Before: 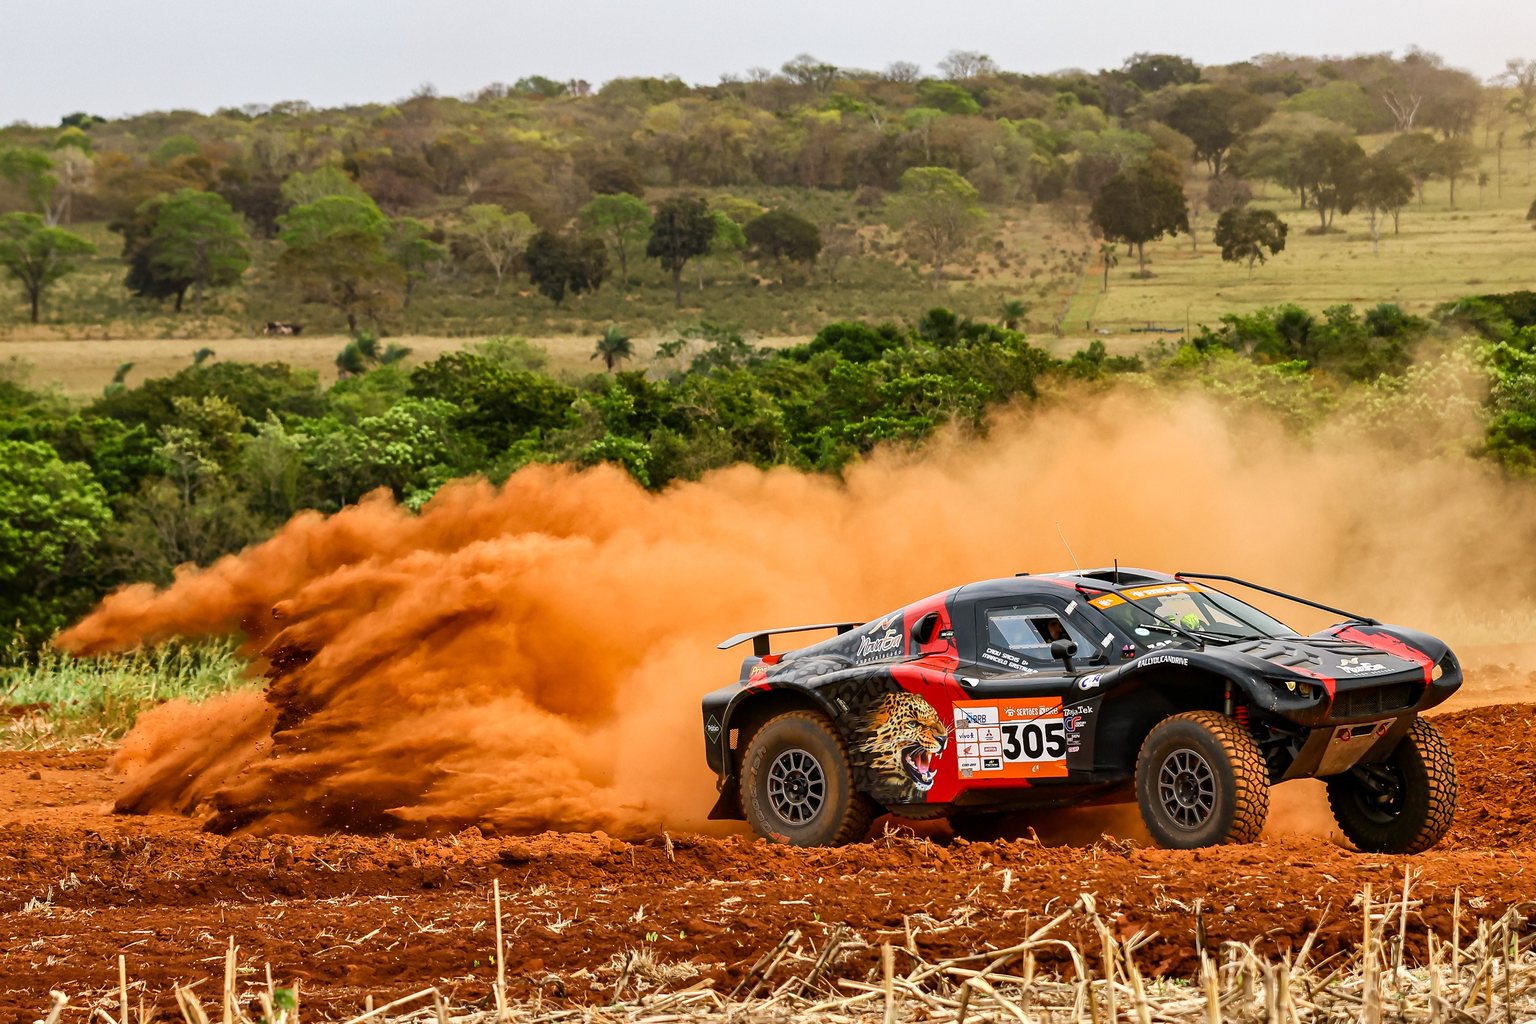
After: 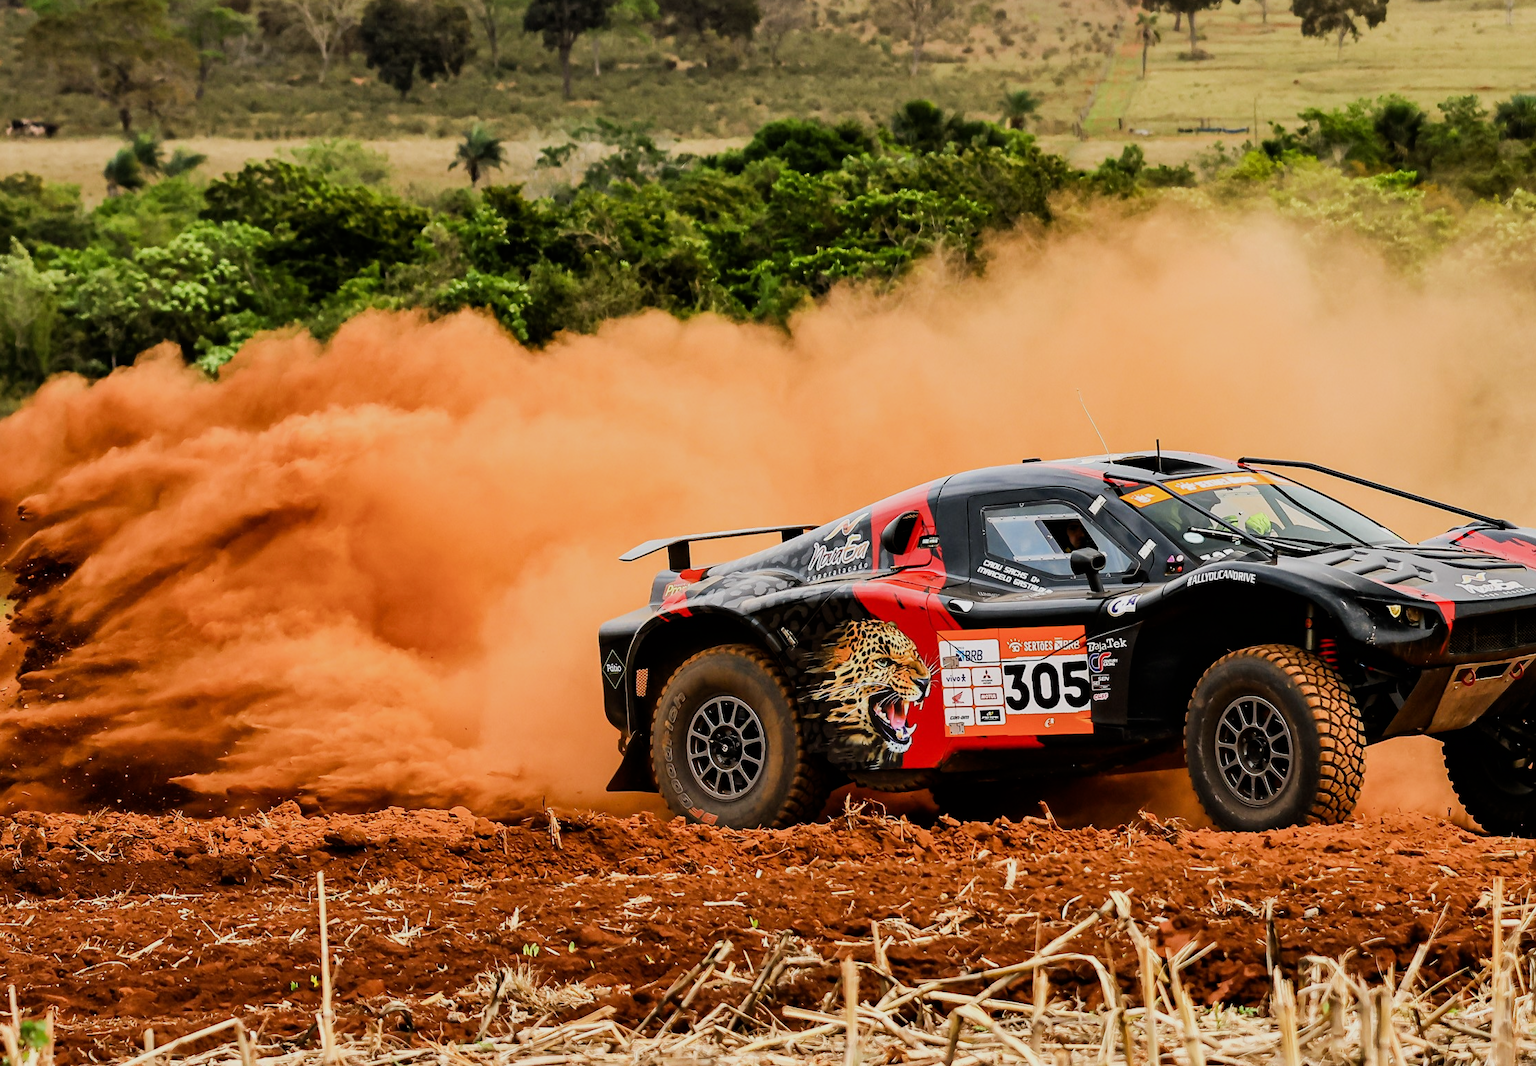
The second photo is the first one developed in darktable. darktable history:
crop: left 16.871%, top 22.857%, right 9.116%
tone equalizer: -8 EV -0.417 EV, -7 EV -0.389 EV, -6 EV -0.333 EV, -5 EV -0.222 EV, -3 EV 0.222 EV, -2 EV 0.333 EV, -1 EV 0.389 EV, +0 EV 0.417 EV, edges refinement/feathering 500, mask exposure compensation -1.57 EV, preserve details no
filmic rgb: black relative exposure -7.65 EV, white relative exposure 4.56 EV, hardness 3.61
